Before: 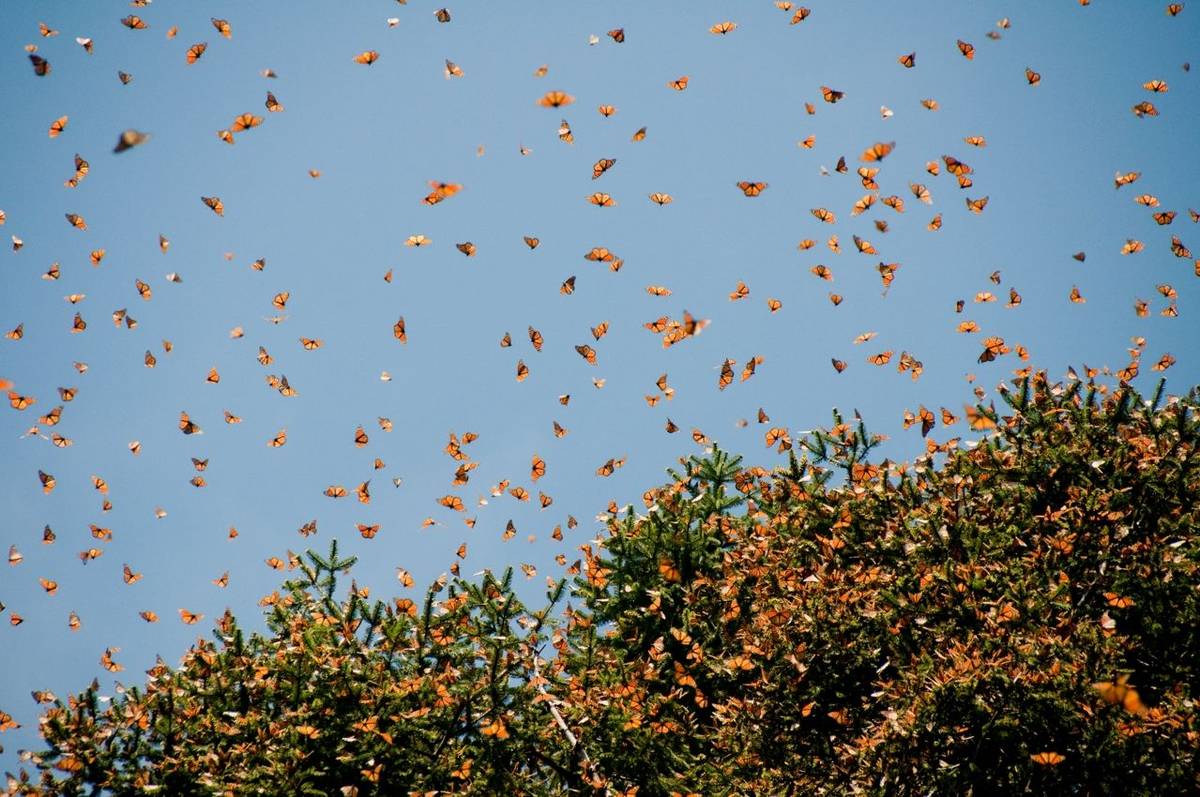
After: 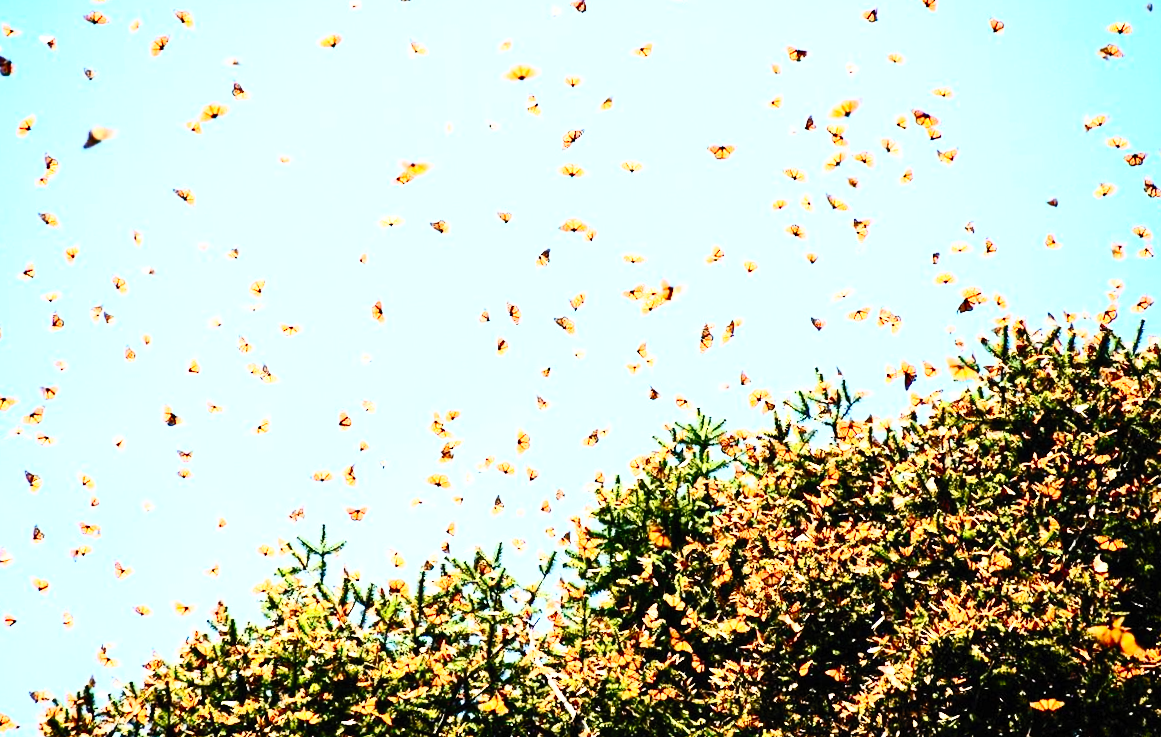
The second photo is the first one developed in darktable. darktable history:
base curve: curves: ch0 [(0, 0) (0.012, 0.01) (0.073, 0.168) (0.31, 0.711) (0.645, 0.957) (1, 1)], preserve colors none
rotate and perspective: rotation -3°, crop left 0.031, crop right 0.968, crop top 0.07, crop bottom 0.93
contrast brightness saturation: contrast 0.62, brightness 0.34, saturation 0.14
